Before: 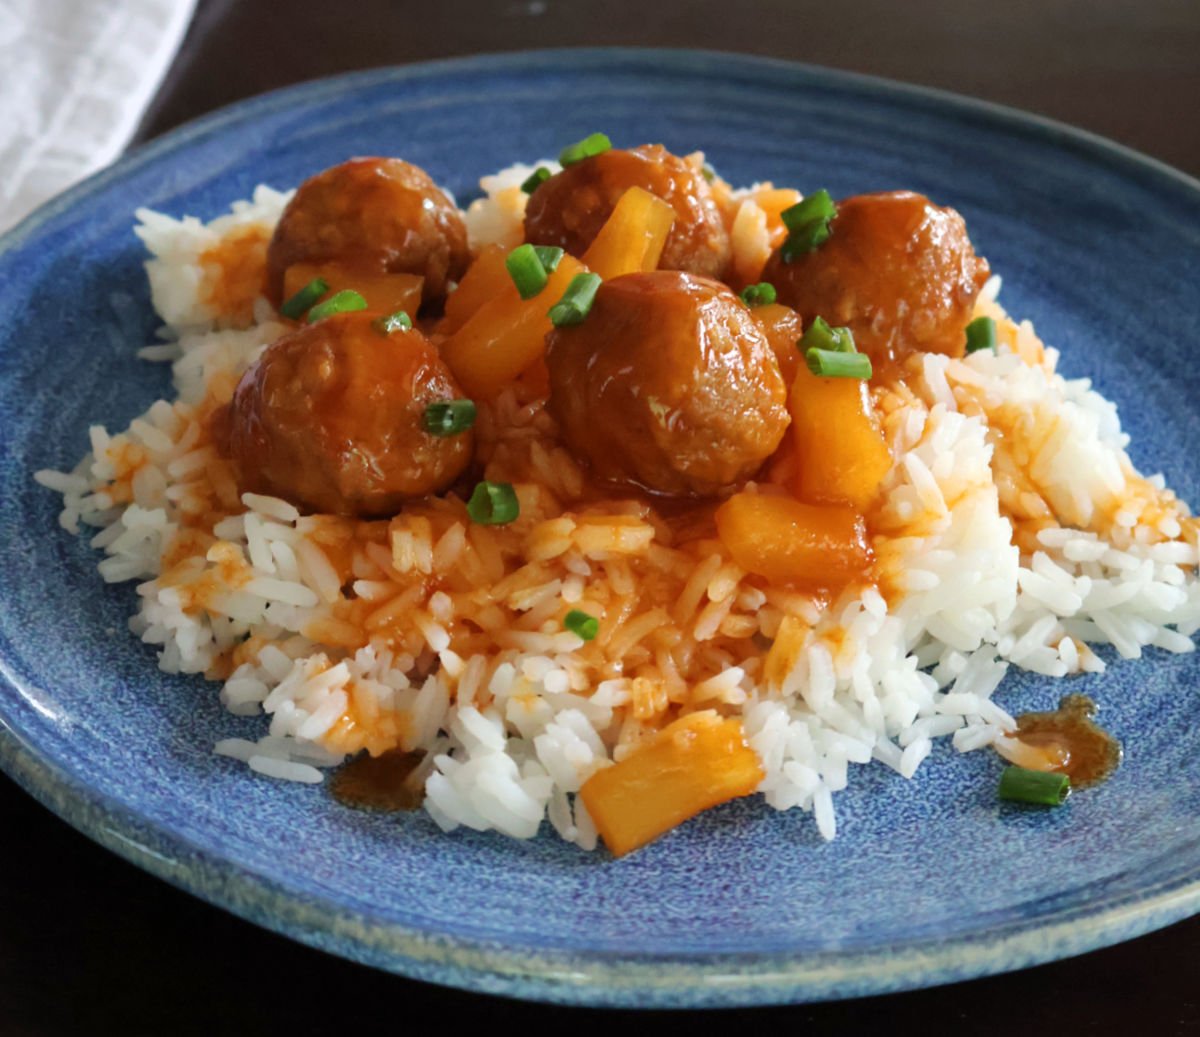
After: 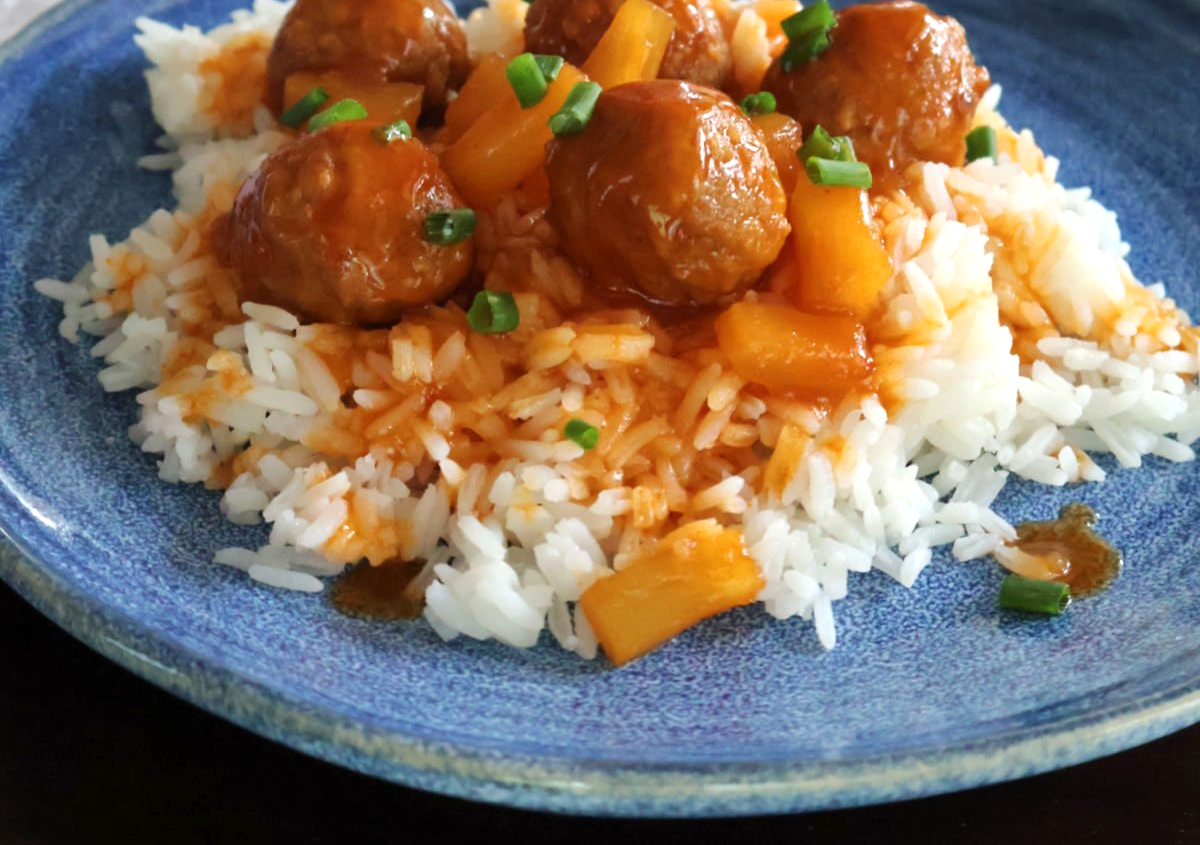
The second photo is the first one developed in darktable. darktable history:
crop and rotate: top 18.507%
exposure: exposure 0.2 EV, compensate highlight preservation false
